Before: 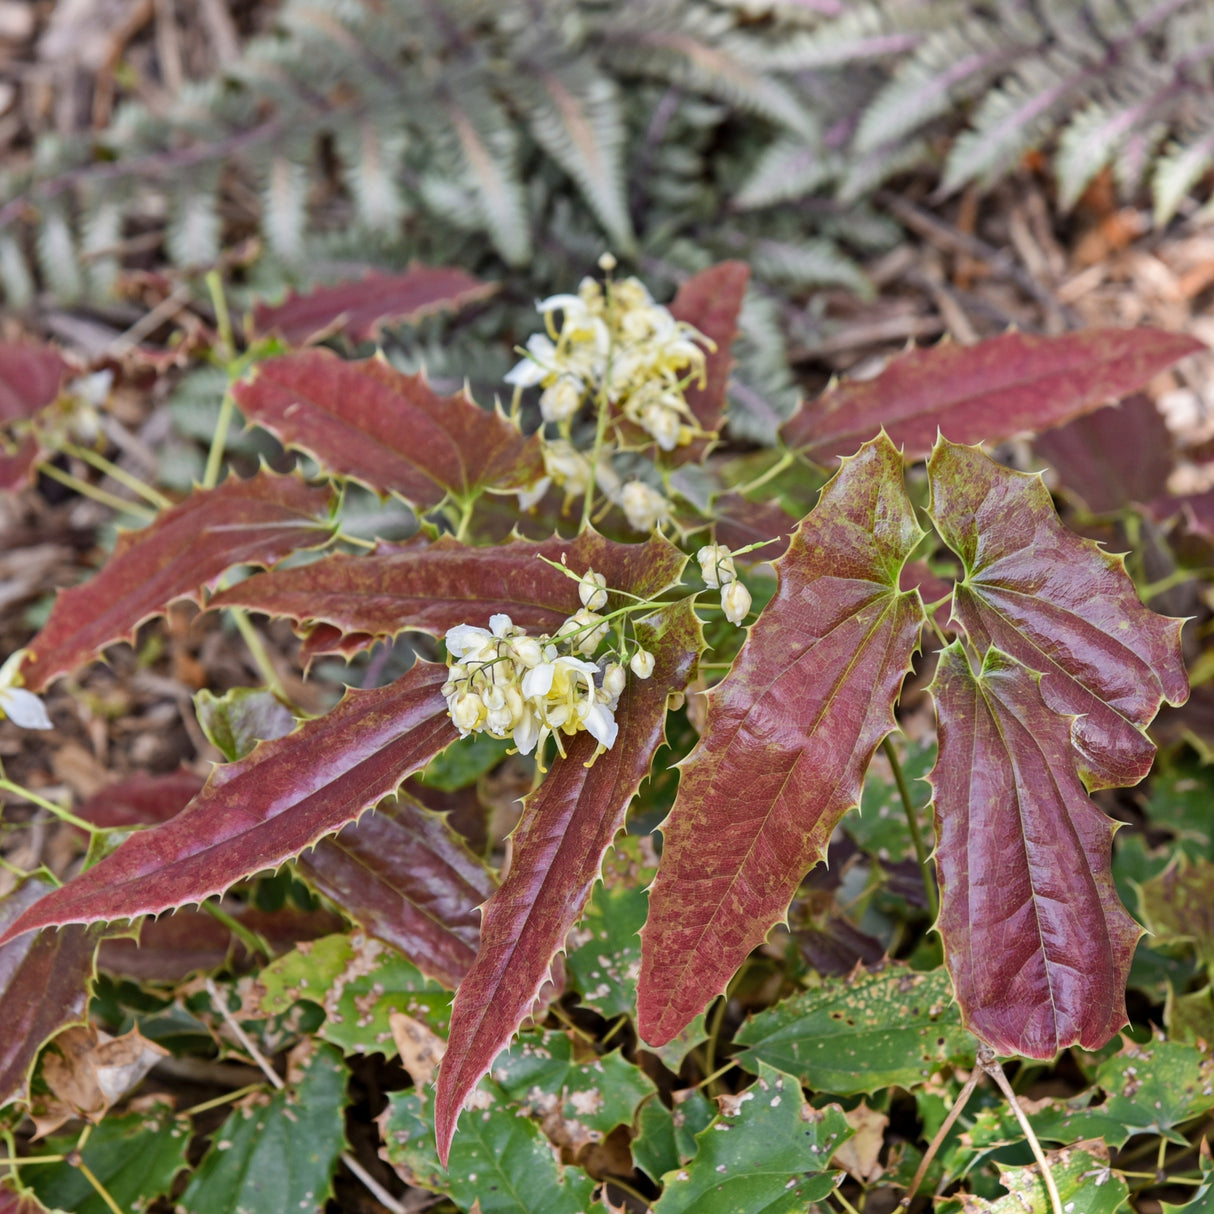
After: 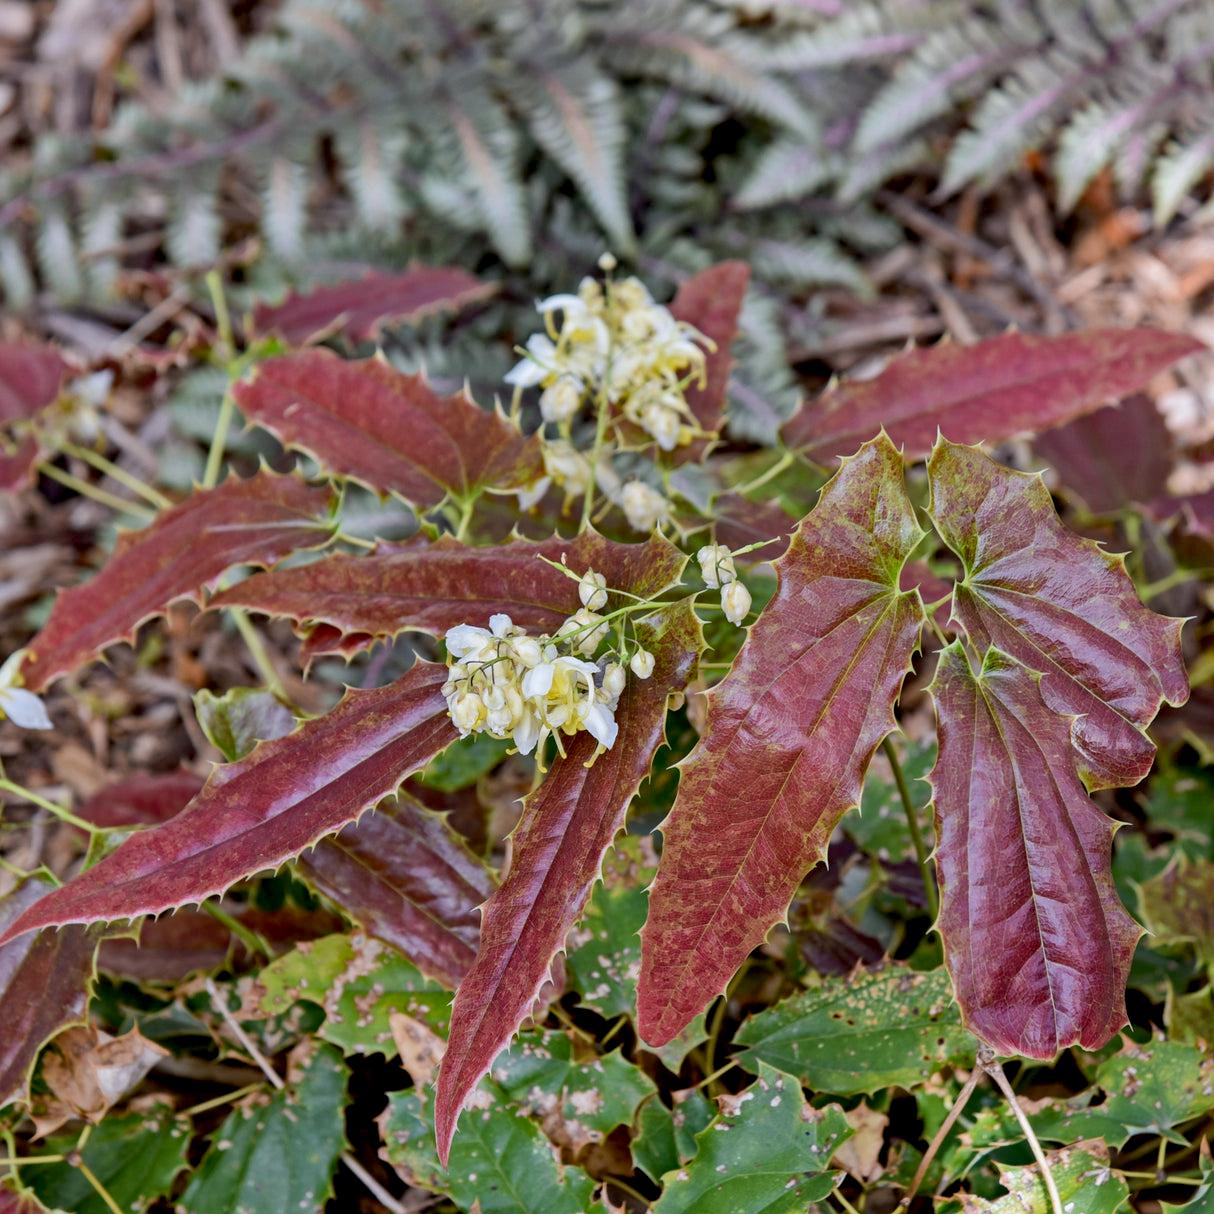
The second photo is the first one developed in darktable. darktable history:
shadows and highlights: shadows -20, white point adjustment -2, highlights -35
exposure: black level correction 0.012, compensate highlight preservation false
color correction: highlights a* -0.137, highlights b* -5.91, shadows a* -0.137, shadows b* -0.137
